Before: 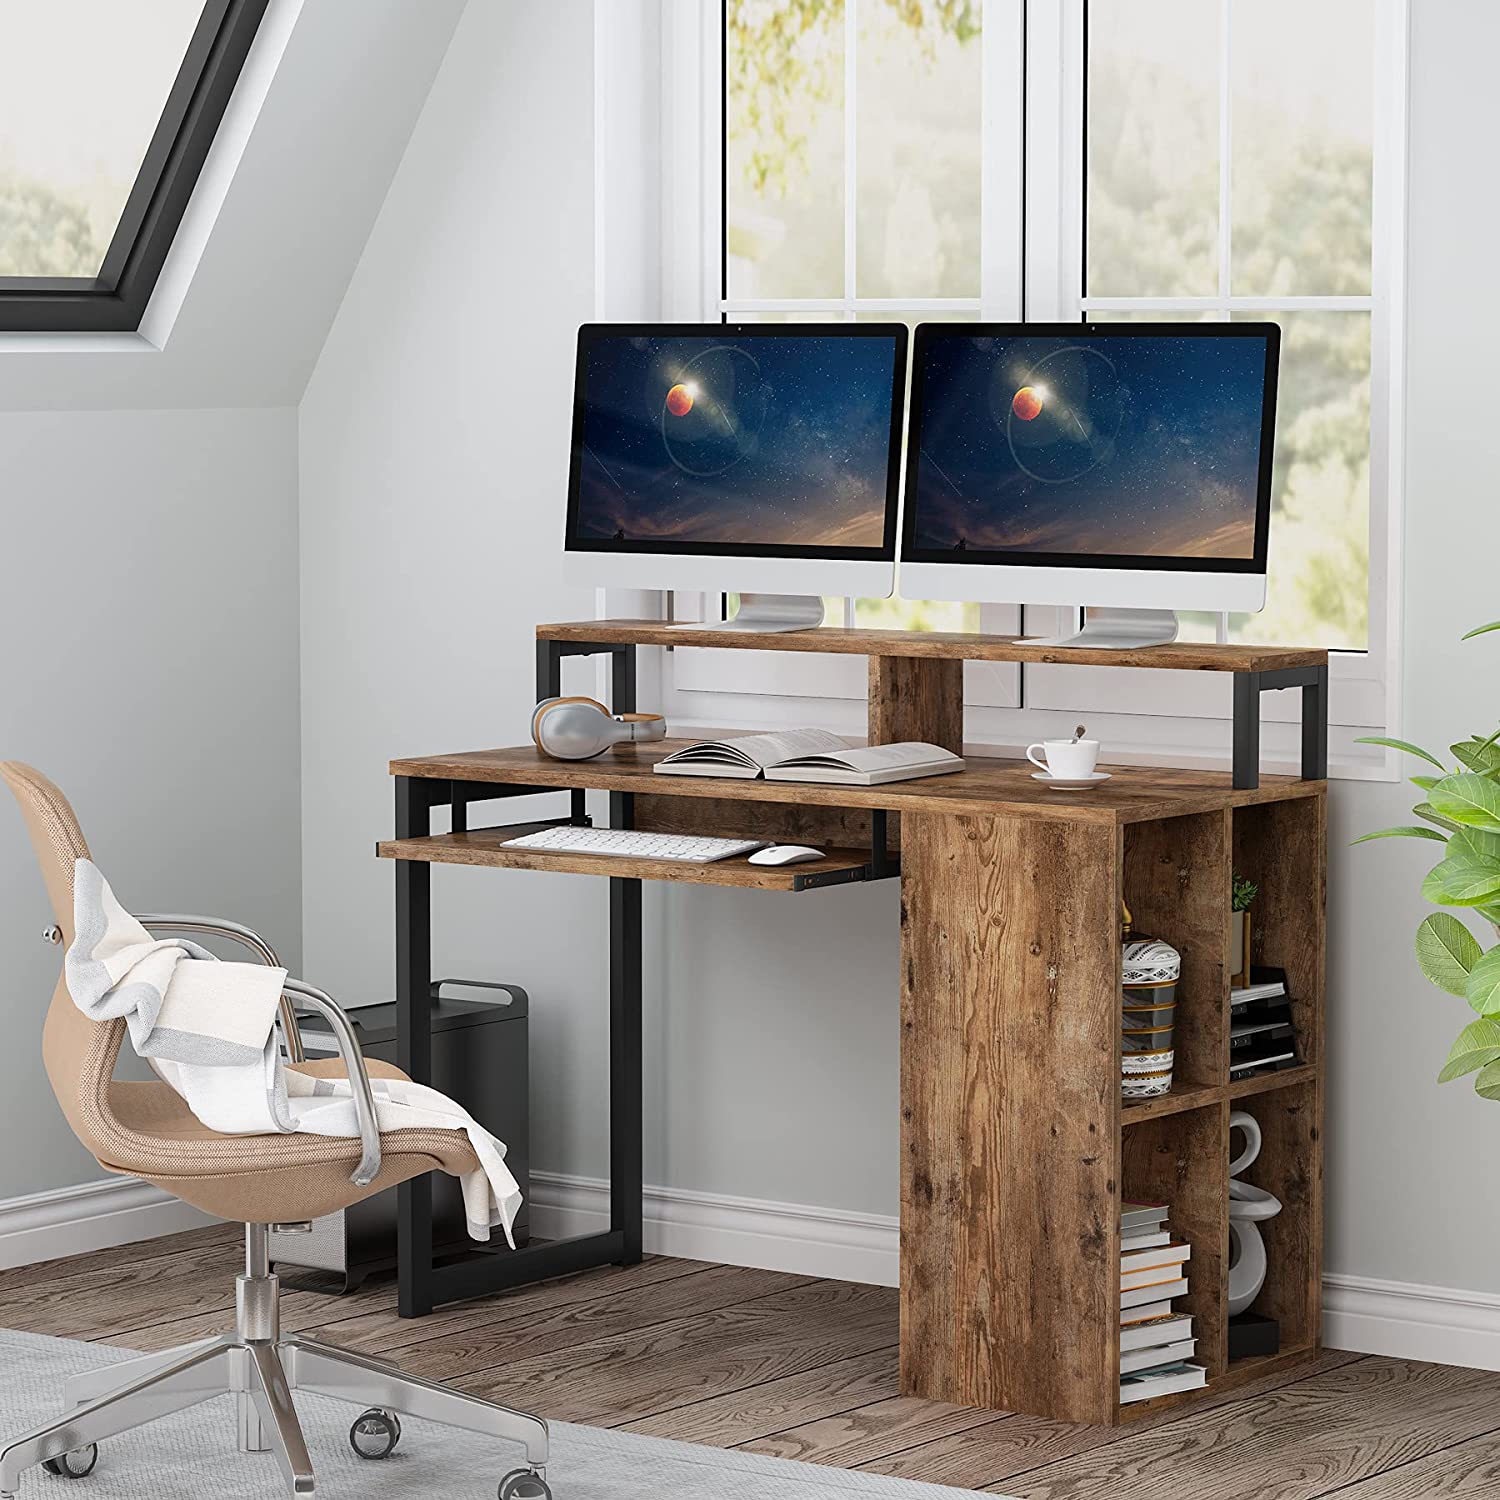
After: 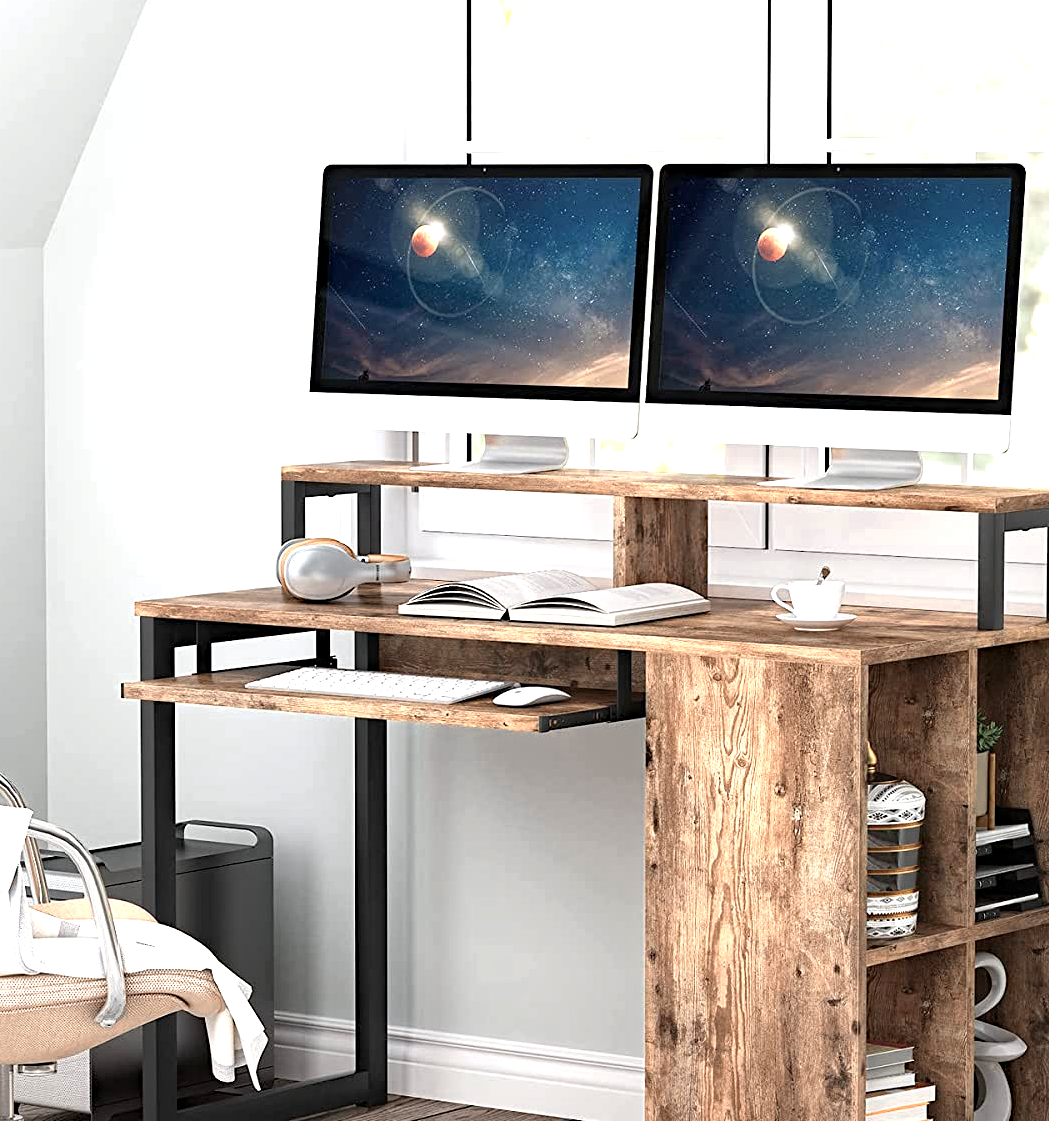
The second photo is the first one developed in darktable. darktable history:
haze removal: compatibility mode true, adaptive false
exposure: exposure 0.943 EV, compensate highlight preservation false
crop and rotate: left 17.046%, top 10.659%, right 12.989%, bottom 14.553%
color zones: curves: ch0 [(0.018, 0.548) (0.197, 0.654) (0.425, 0.447) (0.605, 0.658) (0.732, 0.579)]; ch1 [(0.105, 0.531) (0.224, 0.531) (0.386, 0.39) (0.618, 0.456) (0.732, 0.456) (0.956, 0.421)]; ch2 [(0.039, 0.583) (0.215, 0.465) (0.399, 0.544) (0.465, 0.548) (0.614, 0.447) (0.724, 0.43) (0.882, 0.623) (0.956, 0.632)]
local contrast: mode bilateral grid, contrast 10, coarseness 25, detail 110%, midtone range 0.2
color balance: input saturation 80.07%
